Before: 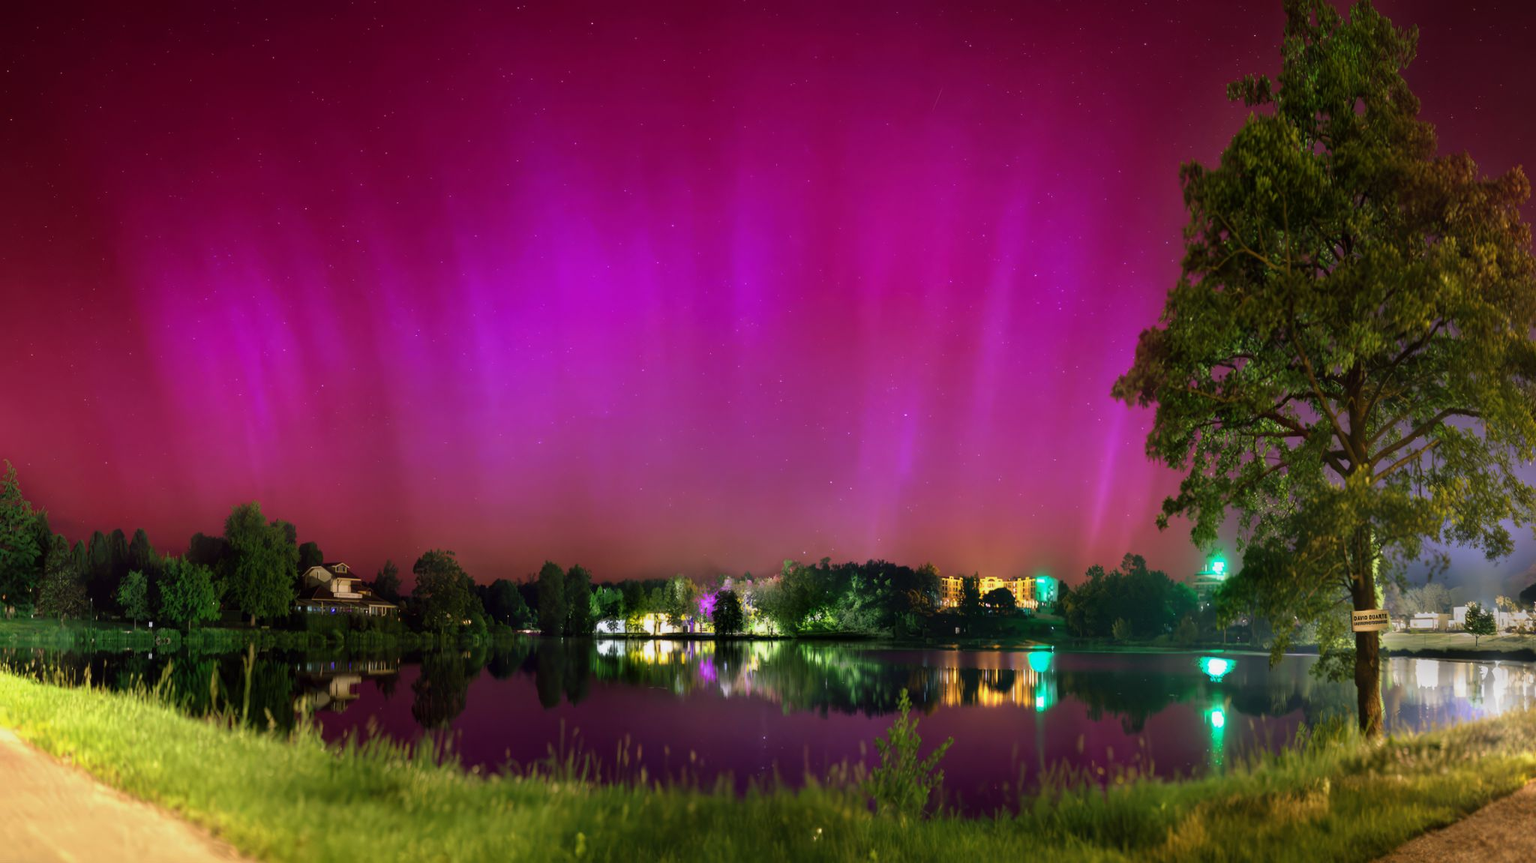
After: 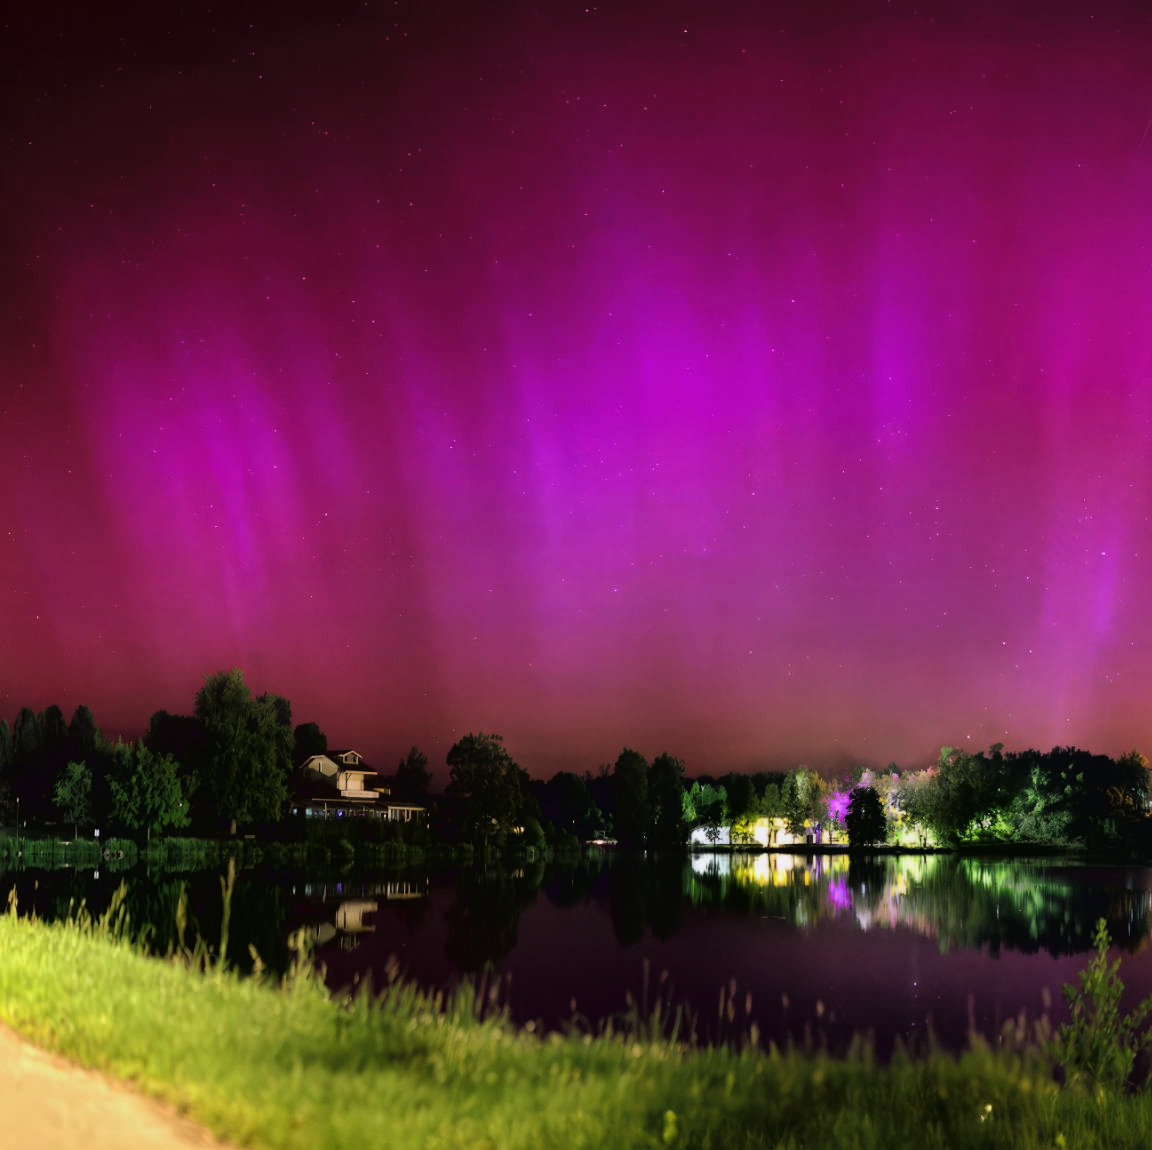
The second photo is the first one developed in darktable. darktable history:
crop: left 5.114%, right 38.589%
tone curve: curves: ch0 [(0, 0.019) (0.11, 0.036) (0.259, 0.214) (0.378, 0.365) (0.499, 0.529) (1, 1)], color space Lab, linked channels, preserve colors none
